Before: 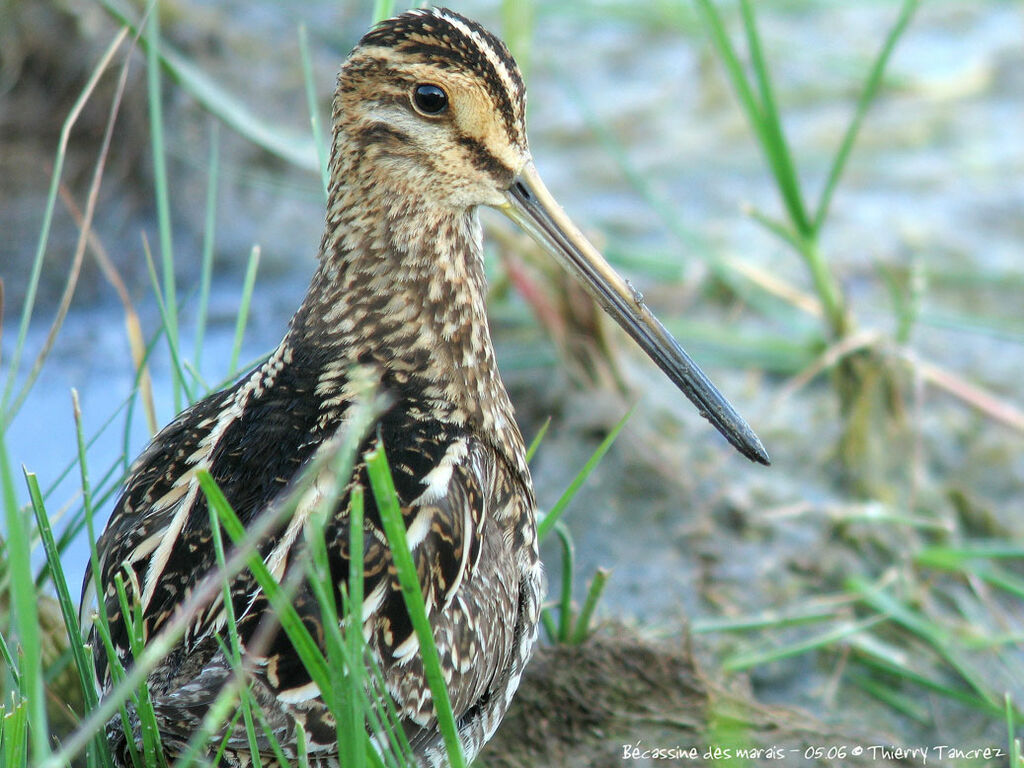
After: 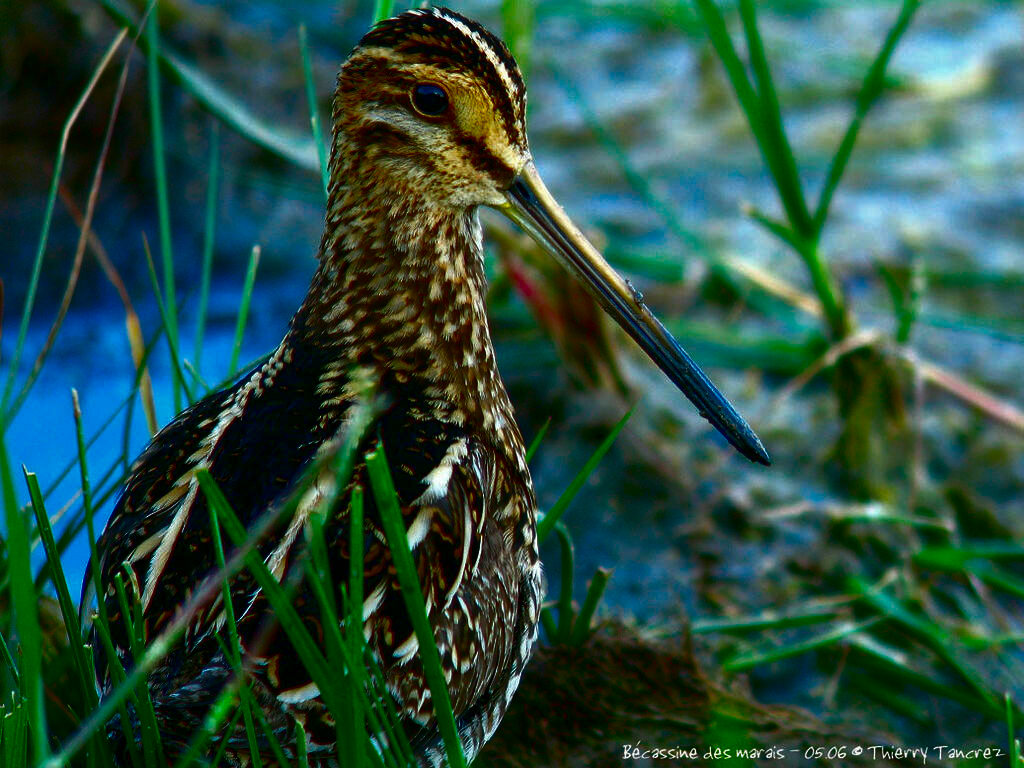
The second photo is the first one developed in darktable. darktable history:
contrast brightness saturation: brightness -0.984, saturation 0.983
